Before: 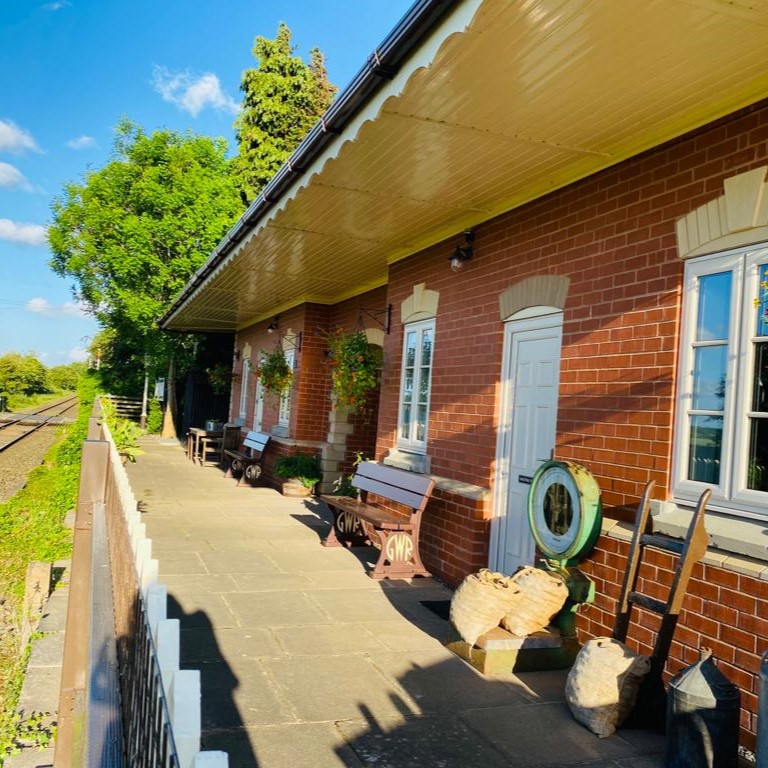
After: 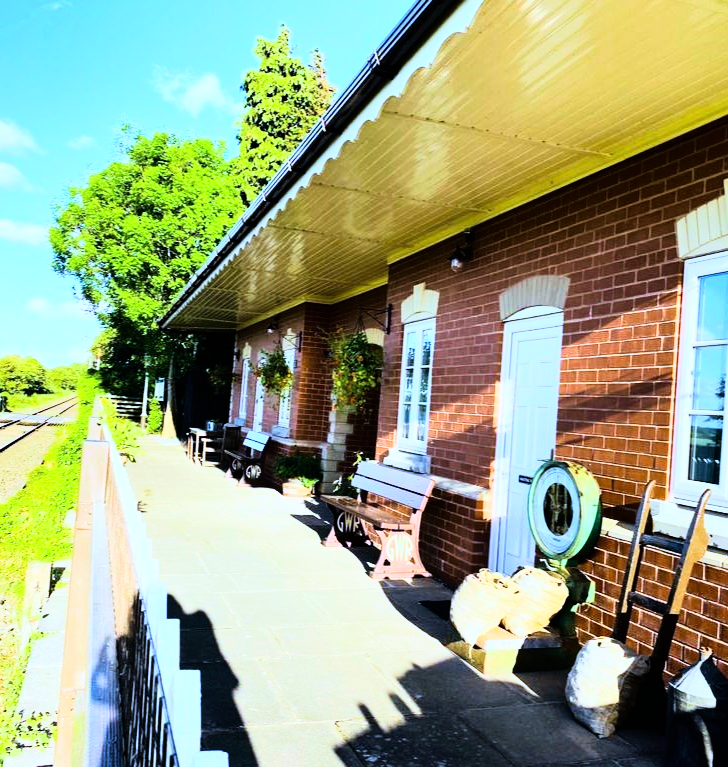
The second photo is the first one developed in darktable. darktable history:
velvia: on, module defaults
crop and rotate: right 5.167%
white balance: red 0.871, blue 1.249
rgb curve: curves: ch0 [(0, 0) (0.21, 0.15) (0.24, 0.21) (0.5, 0.75) (0.75, 0.96) (0.89, 0.99) (1, 1)]; ch1 [(0, 0.02) (0.21, 0.13) (0.25, 0.2) (0.5, 0.67) (0.75, 0.9) (0.89, 0.97) (1, 1)]; ch2 [(0, 0.02) (0.21, 0.13) (0.25, 0.2) (0.5, 0.67) (0.75, 0.9) (0.89, 0.97) (1, 1)], compensate middle gray true
